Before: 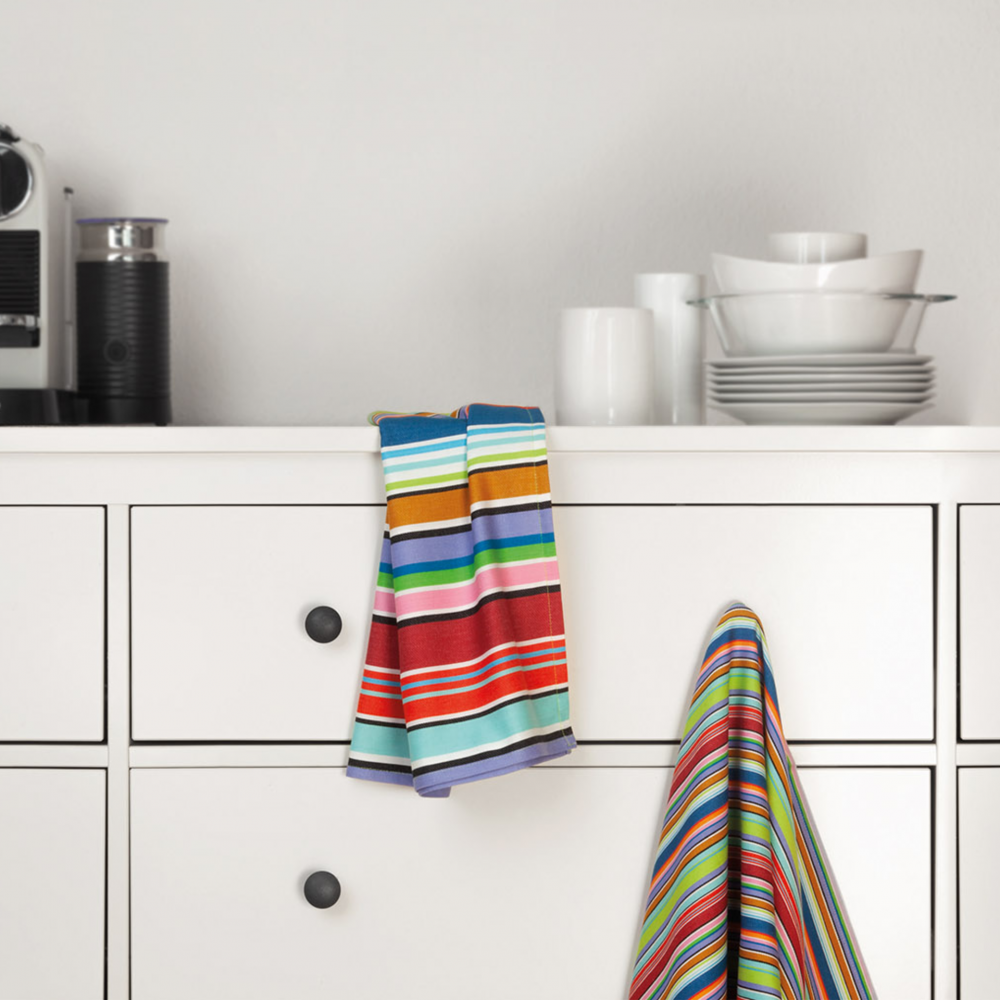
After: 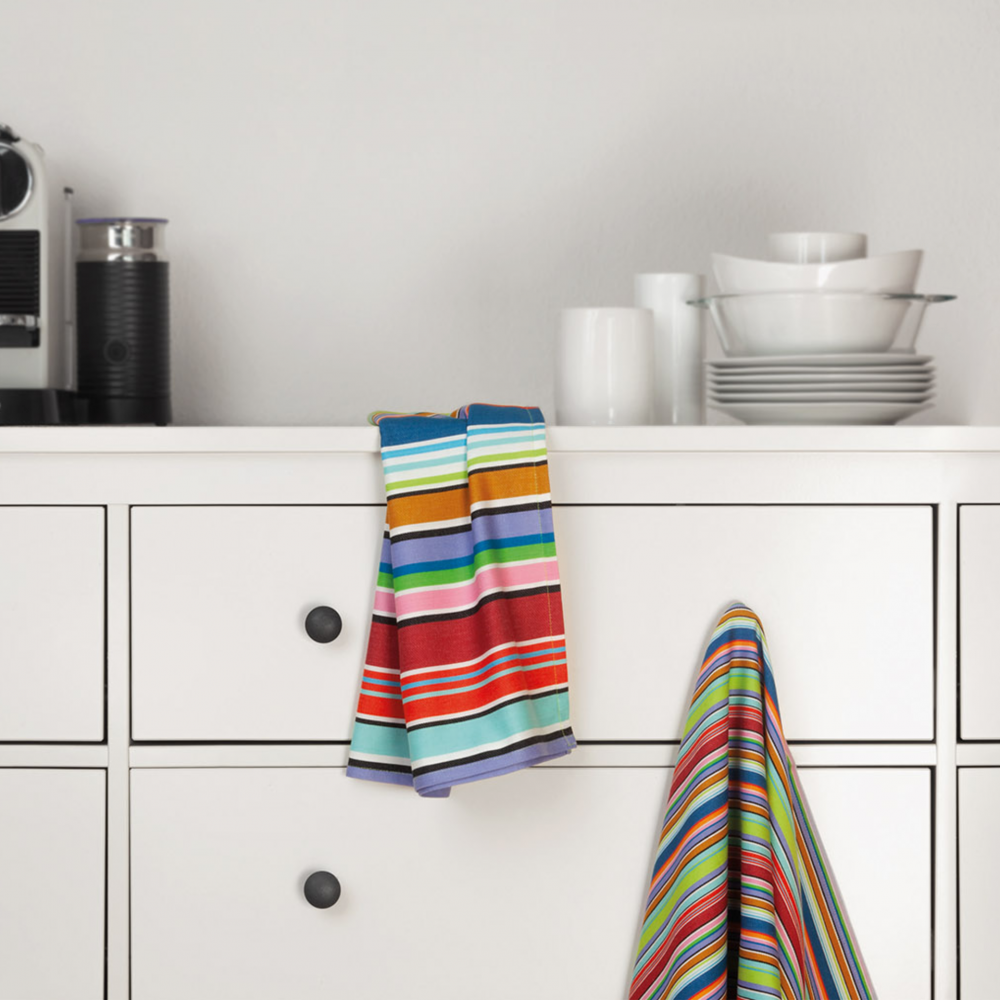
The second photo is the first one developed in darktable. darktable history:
exposure: exposure -0.056 EV, compensate highlight preservation false
